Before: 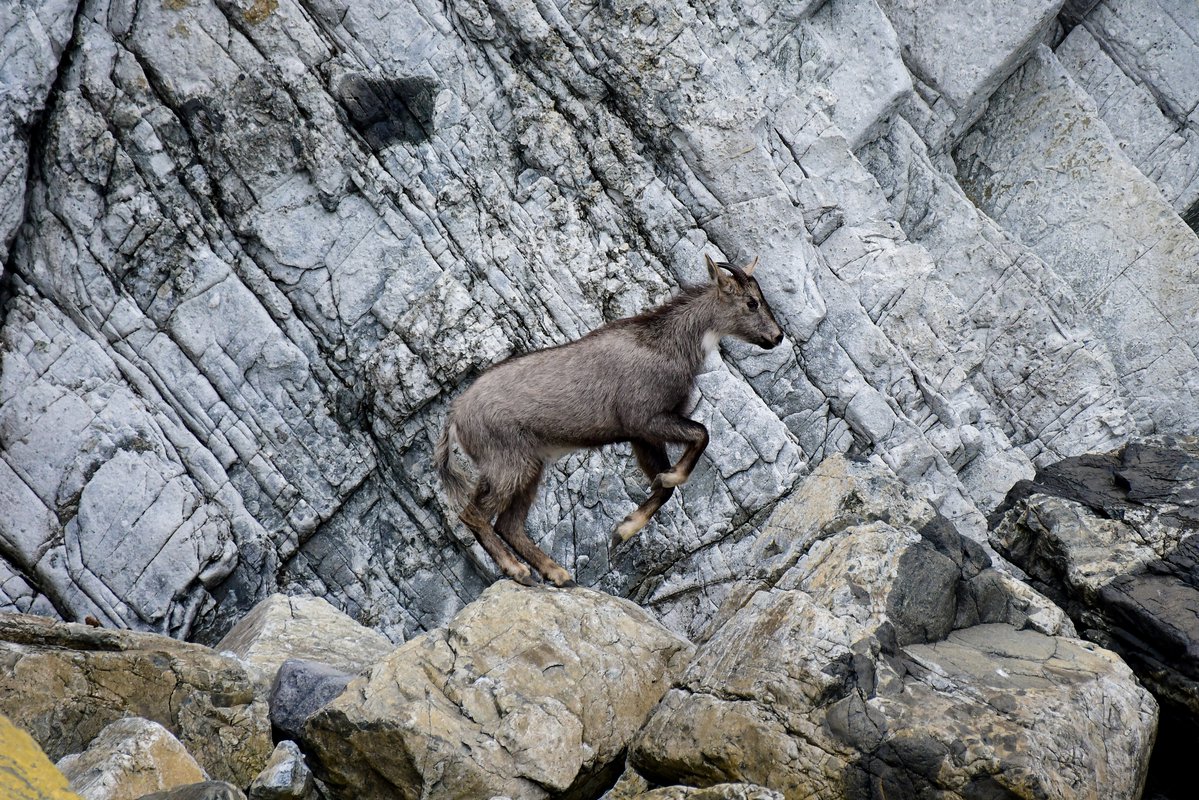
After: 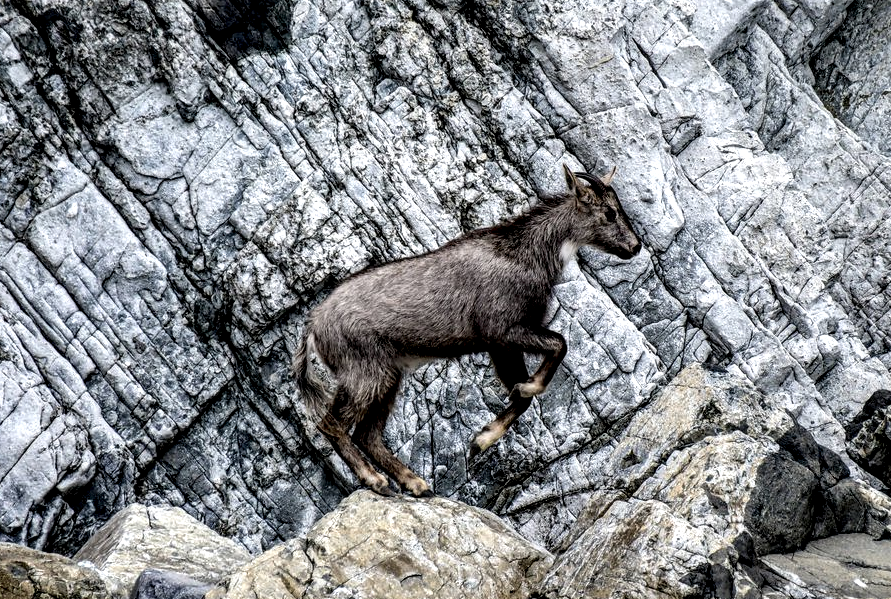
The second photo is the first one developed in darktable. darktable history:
crop and rotate: left 11.894%, top 11.332%, right 13.741%, bottom 13.778%
local contrast: detail 204%
